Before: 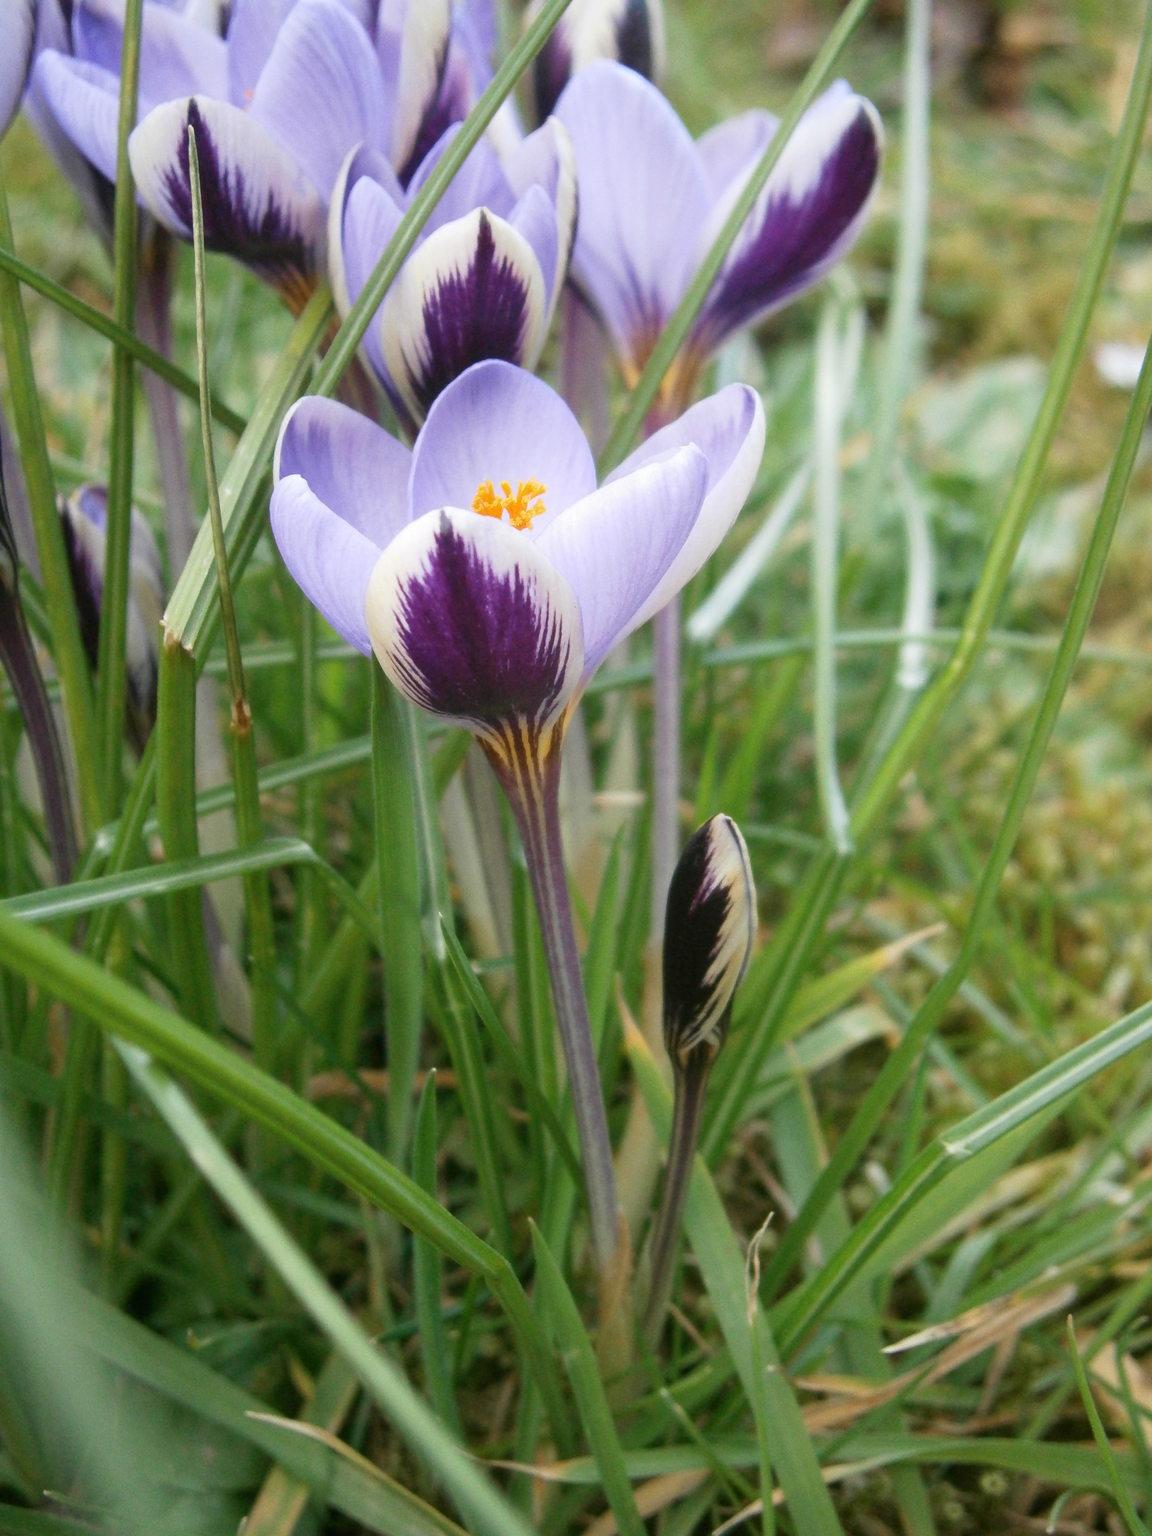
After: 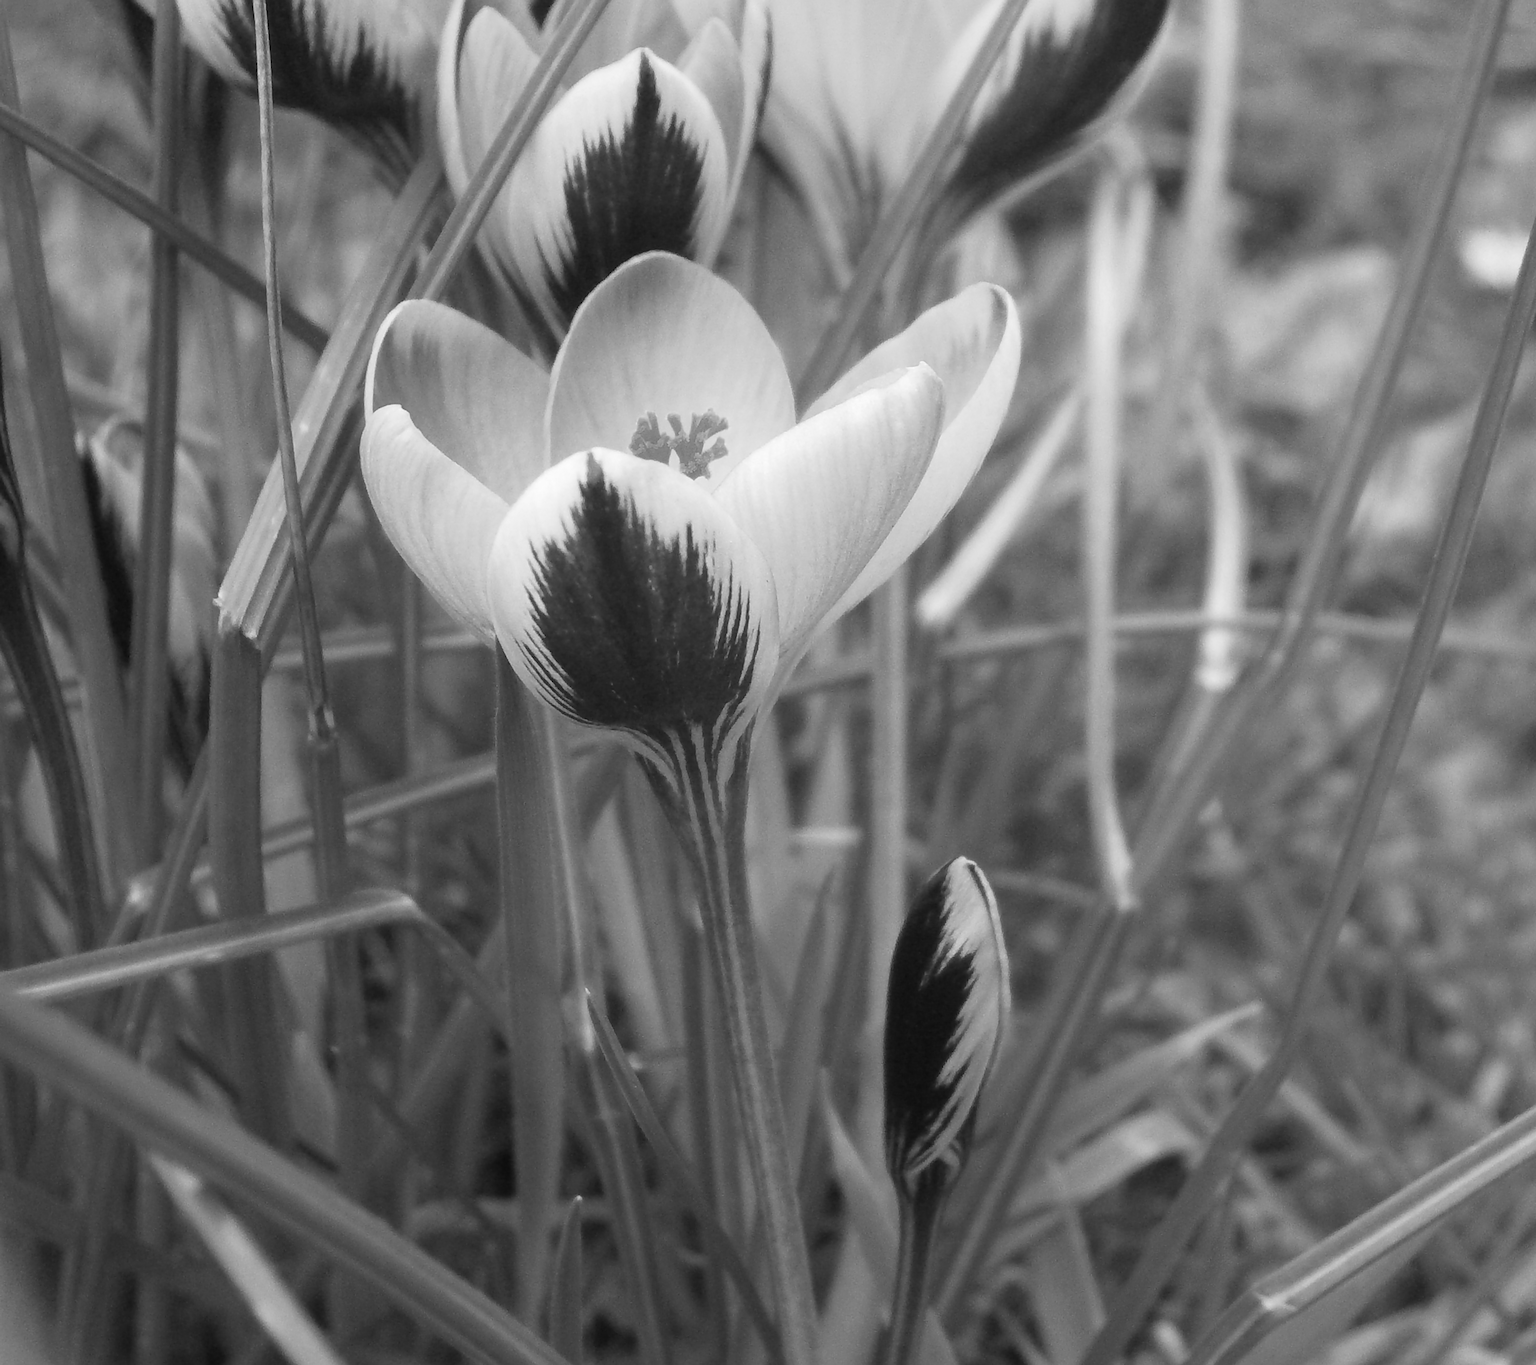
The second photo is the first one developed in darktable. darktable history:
color zones: curves: ch0 [(0, 0.487) (0.241, 0.395) (0.434, 0.373) (0.658, 0.412) (0.838, 0.487)]; ch1 [(0, 0) (0.053, 0.053) (0.211, 0.202) (0.579, 0.259) (0.781, 0.241)]
sharpen: on, module defaults
crop: top 11.166%, bottom 22.168%
monochrome: a -11.7, b 1.62, size 0.5, highlights 0.38
